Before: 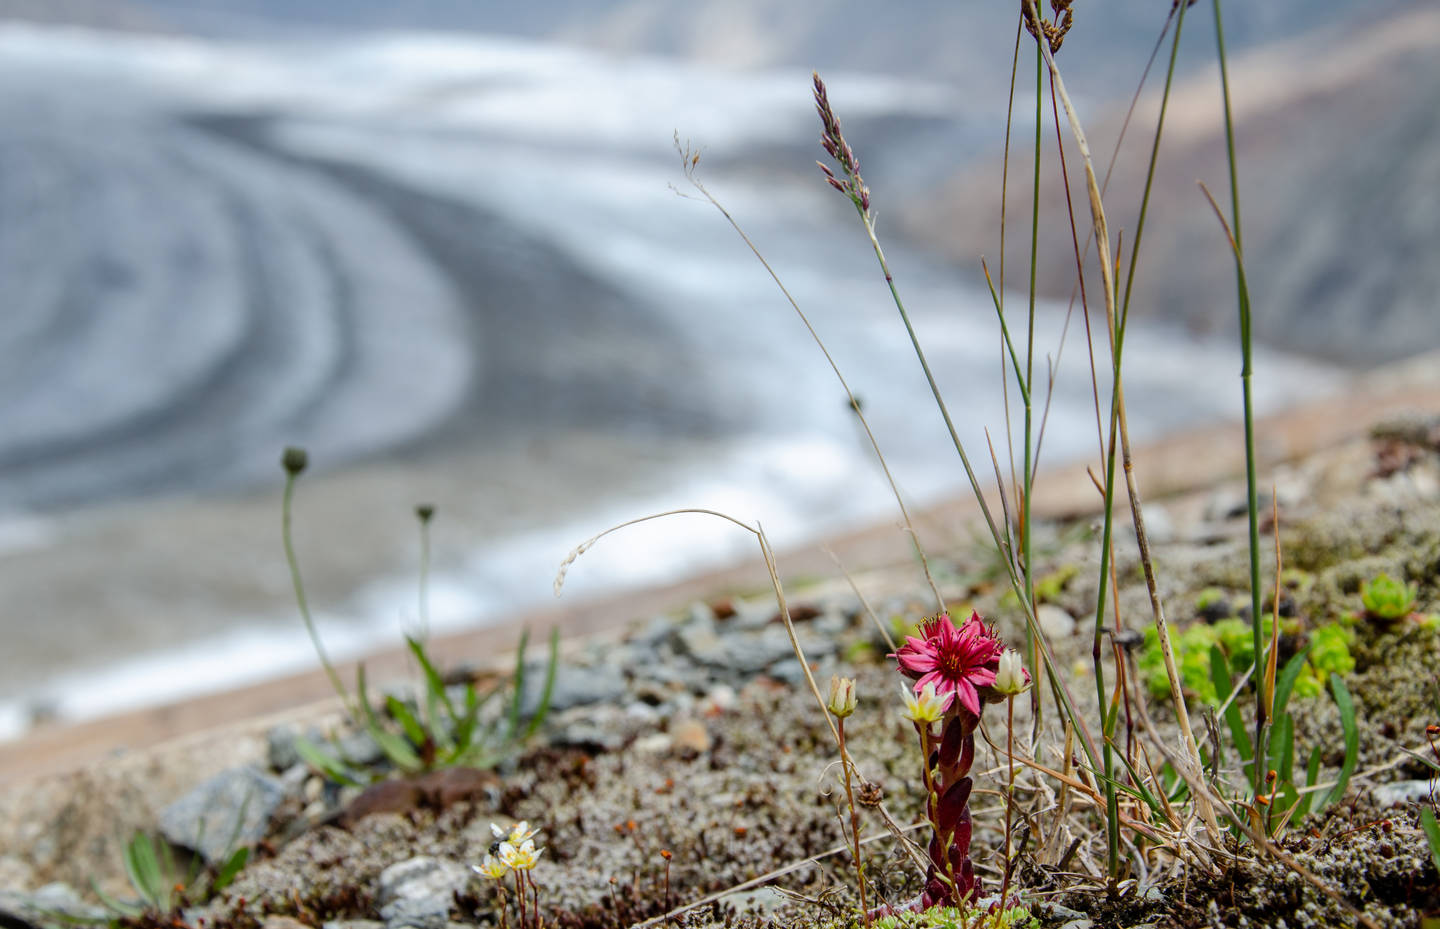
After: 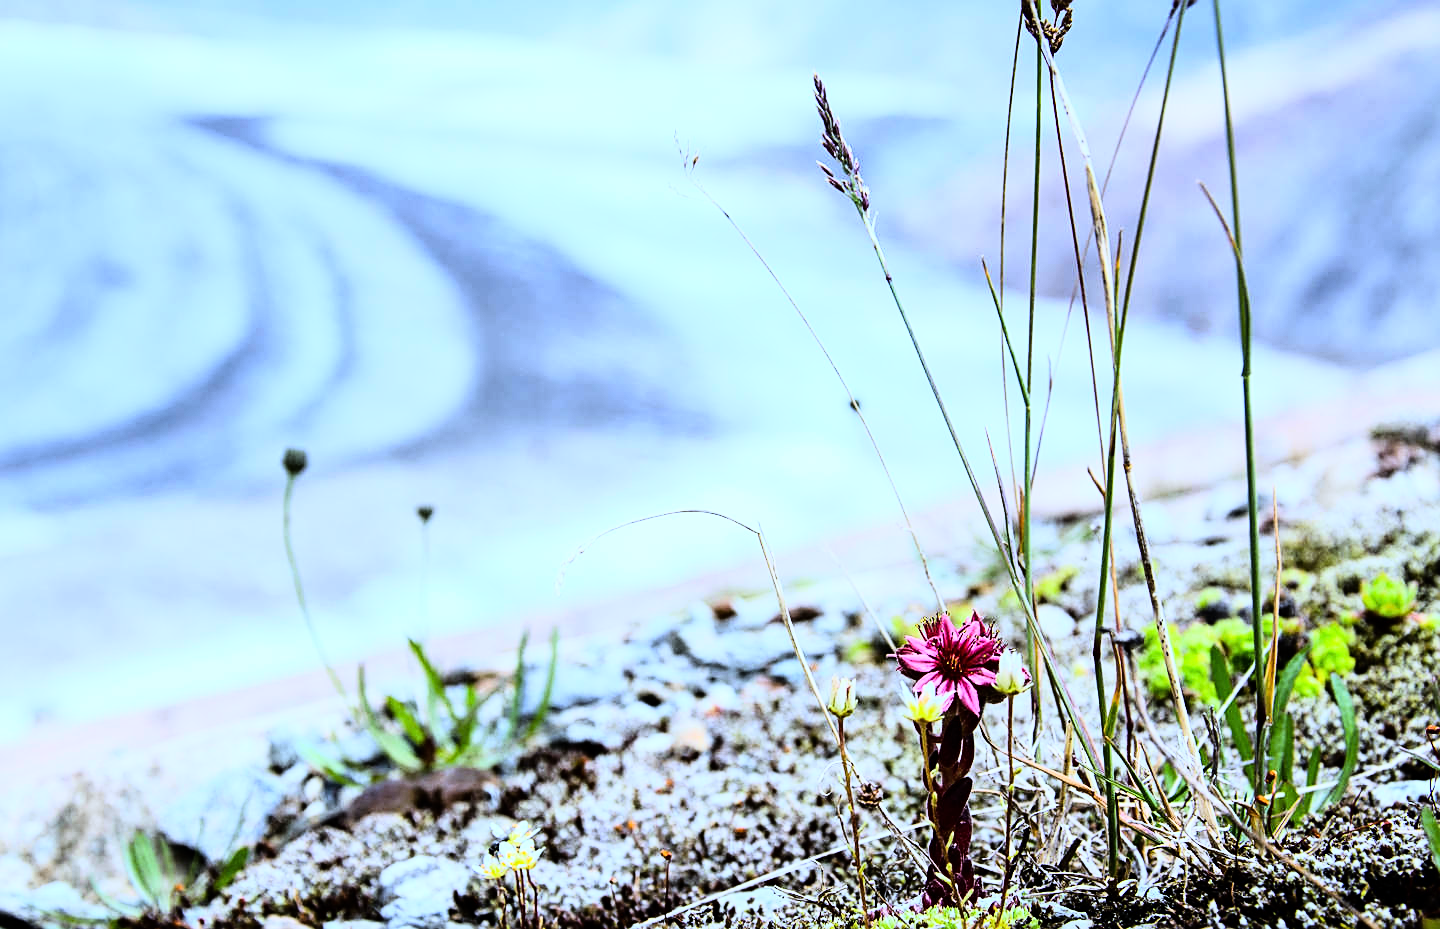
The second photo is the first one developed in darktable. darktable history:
white balance: red 0.871, blue 1.249
rgb curve: curves: ch0 [(0, 0) (0.21, 0.15) (0.24, 0.21) (0.5, 0.75) (0.75, 0.96) (0.89, 0.99) (1, 1)]; ch1 [(0, 0.02) (0.21, 0.13) (0.25, 0.2) (0.5, 0.67) (0.75, 0.9) (0.89, 0.97) (1, 1)]; ch2 [(0, 0.02) (0.21, 0.13) (0.25, 0.2) (0.5, 0.67) (0.75, 0.9) (0.89, 0.97) (1, 1)], compensate middle gray true
sharpen: on, module defaults
